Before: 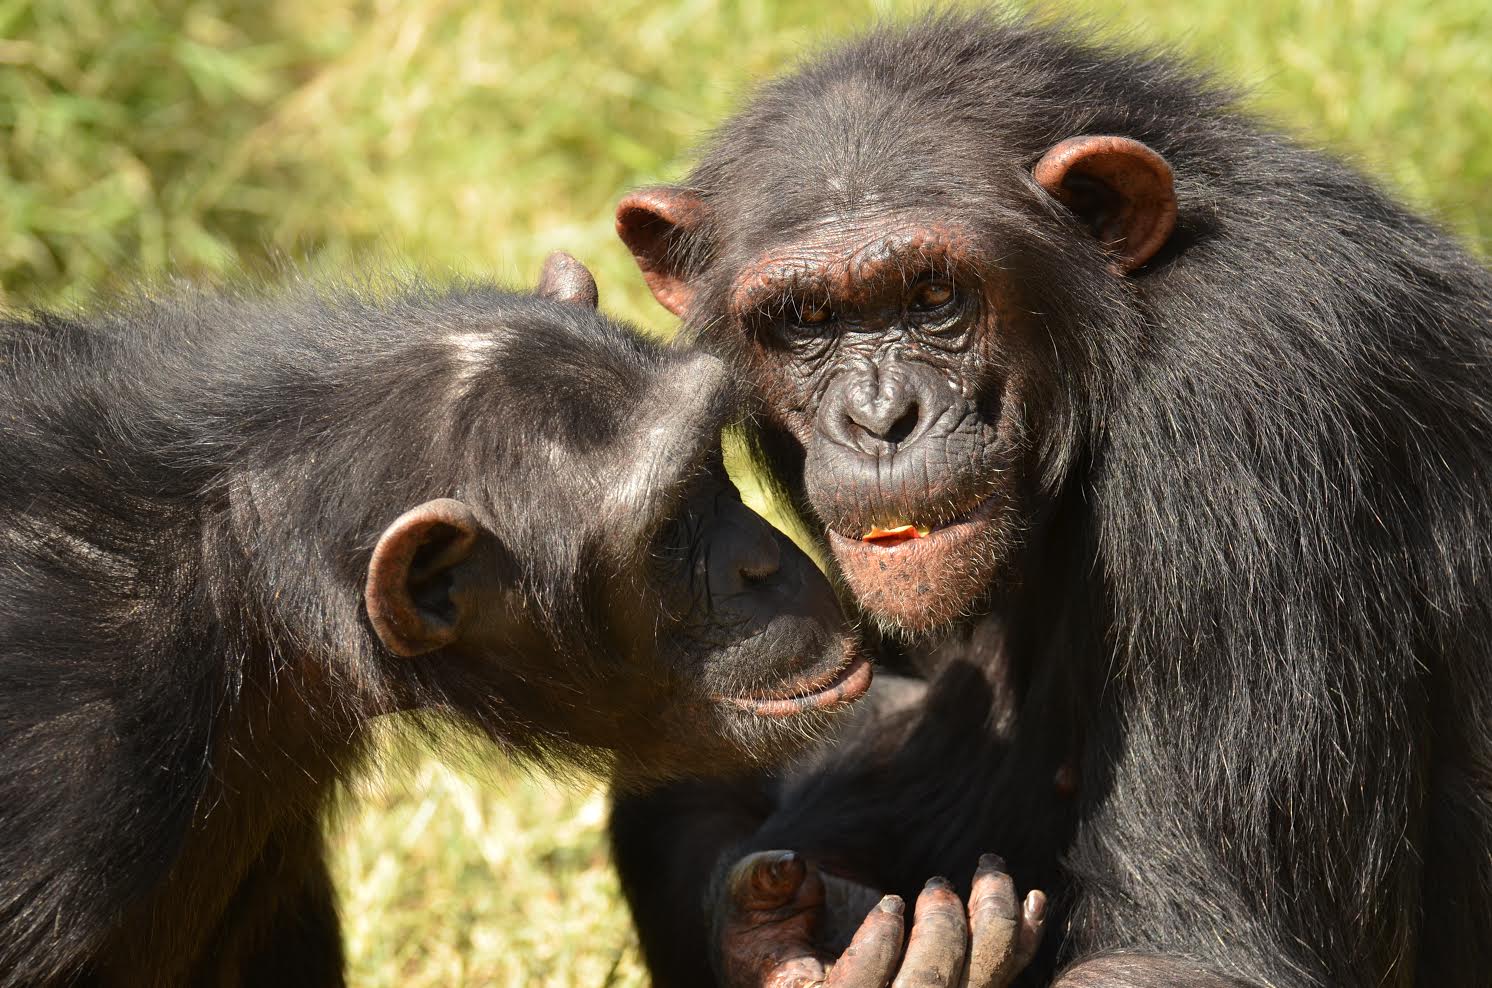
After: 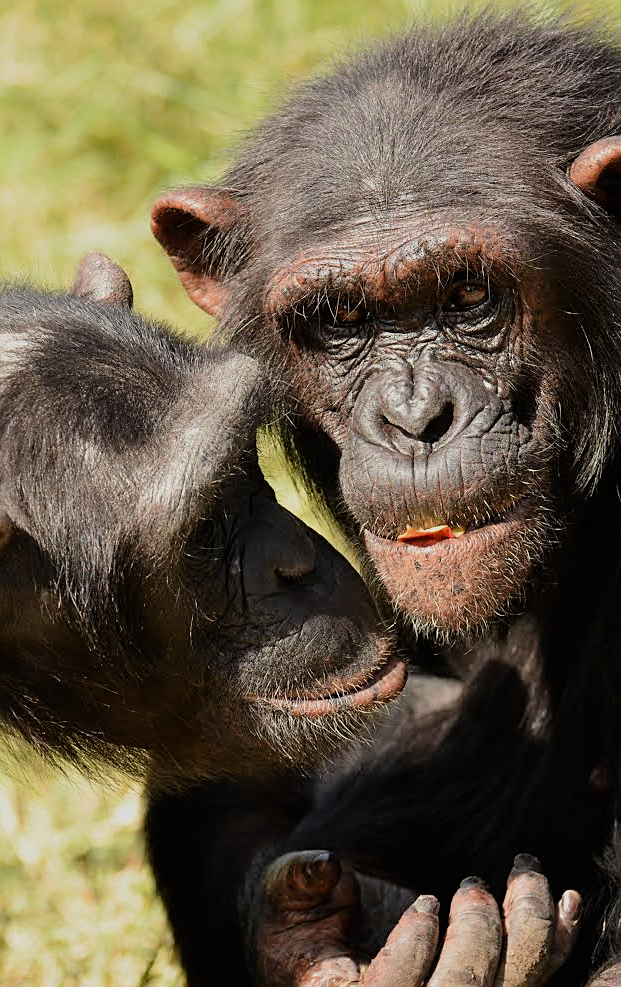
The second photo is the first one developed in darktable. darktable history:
crop: left 31.229%, right 27.105%
filmic rgb: hardness 4.17
sharpen: on, module defaults
